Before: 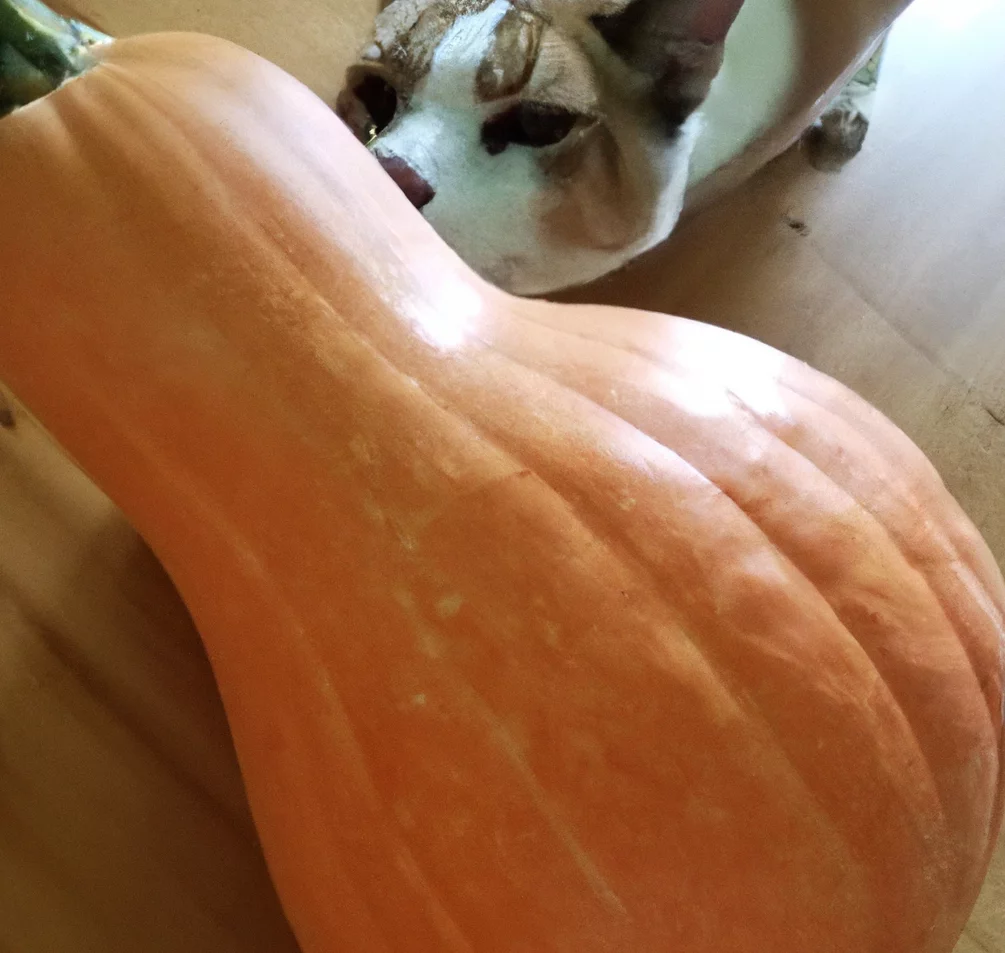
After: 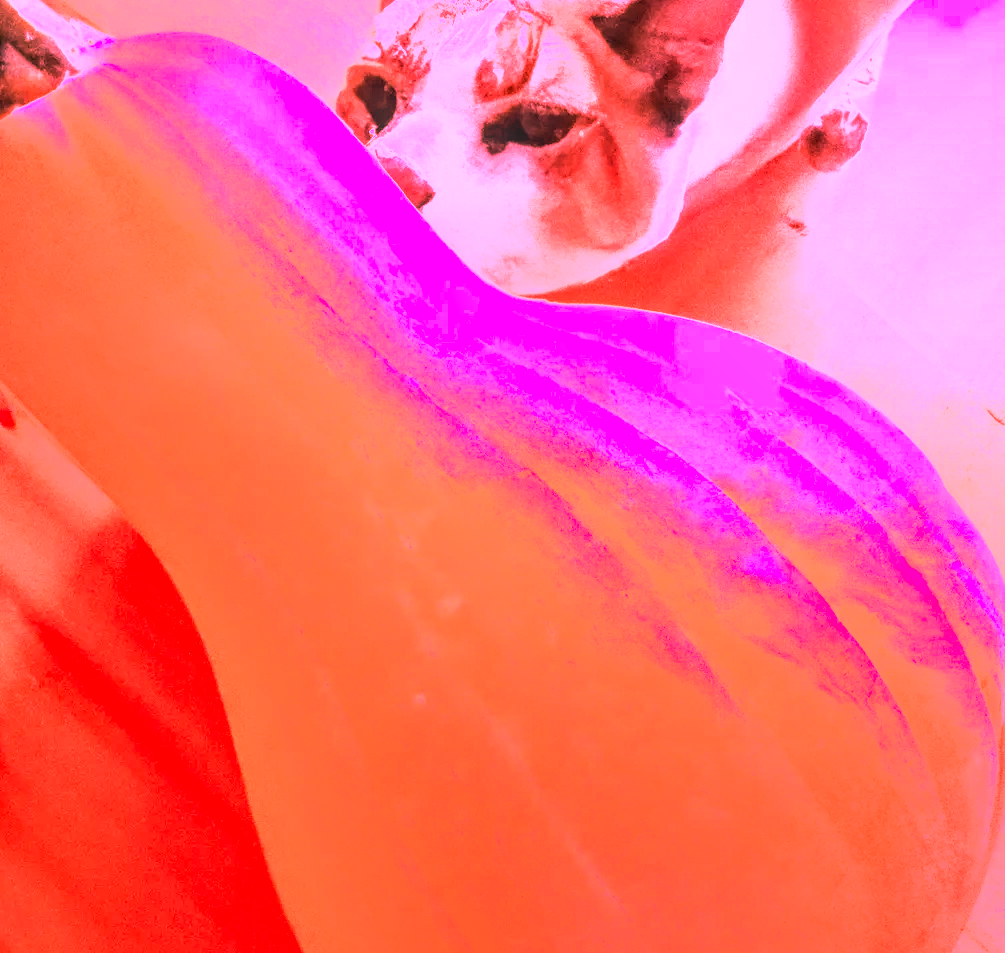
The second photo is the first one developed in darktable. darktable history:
white balance: red 4.26, blue 1.802
haze removal: adaptive false
local contrast: detail 150%
